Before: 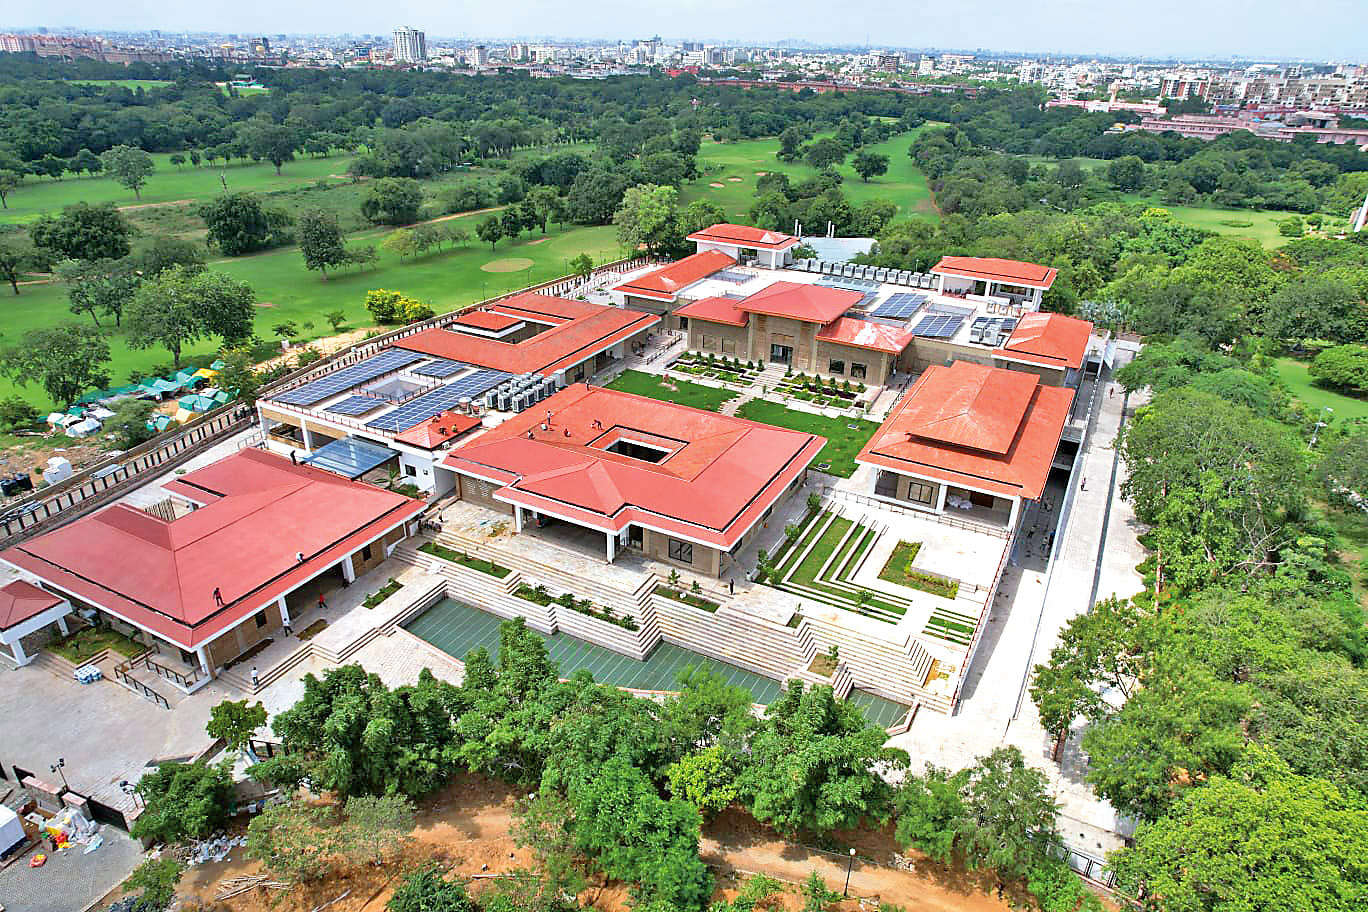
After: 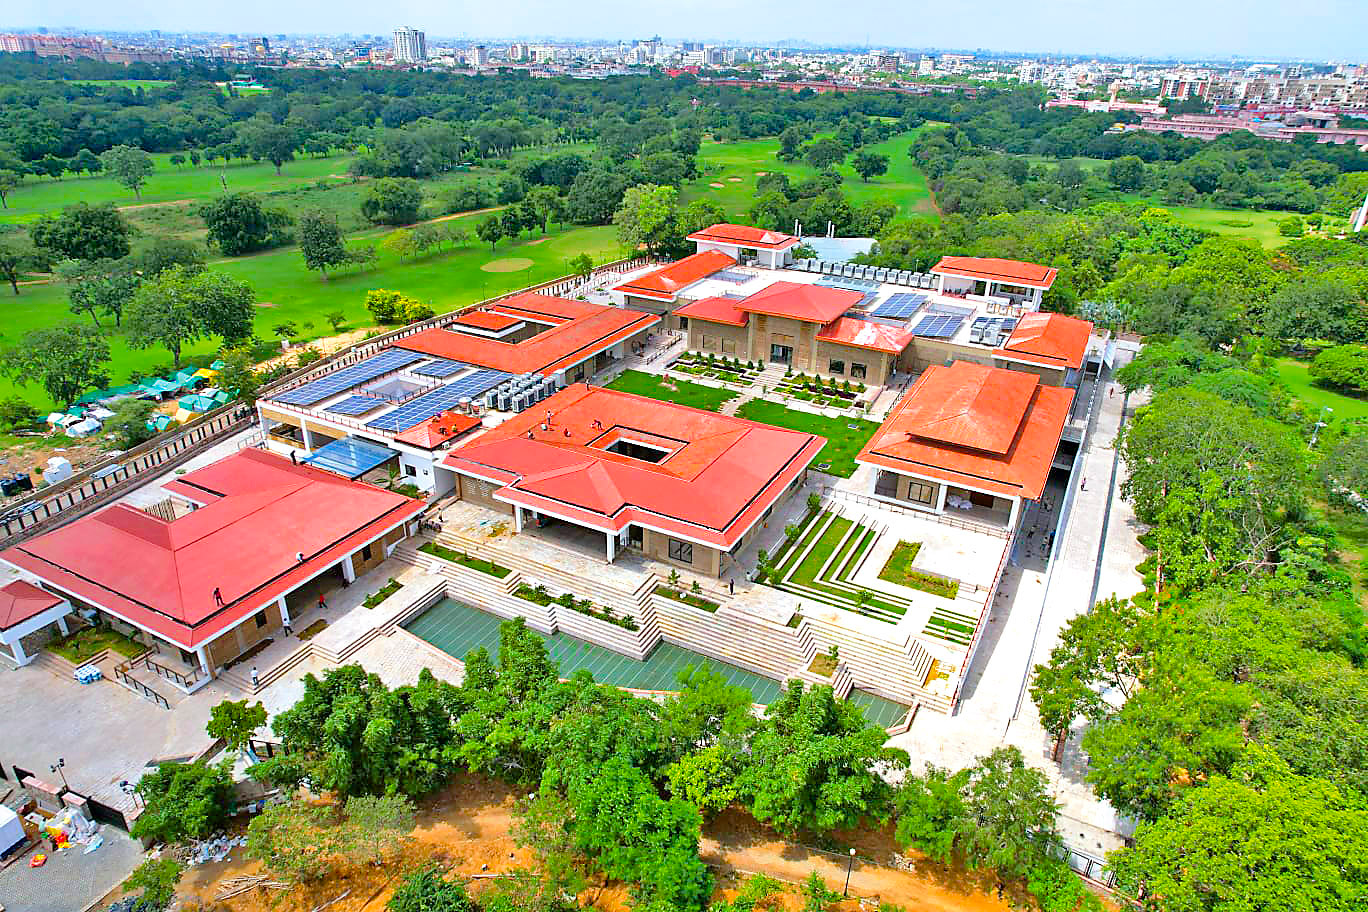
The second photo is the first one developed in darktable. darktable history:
color balance rgb: linear chroma grading › global chroma 40.261%, perceptual saturation grading › global saturation 0.999%, perceptual brilliance grading › mid-tones 10.909%, perceptual brilliance grading › shadows 15.692%, saturation formula JzAzBz (2021)
